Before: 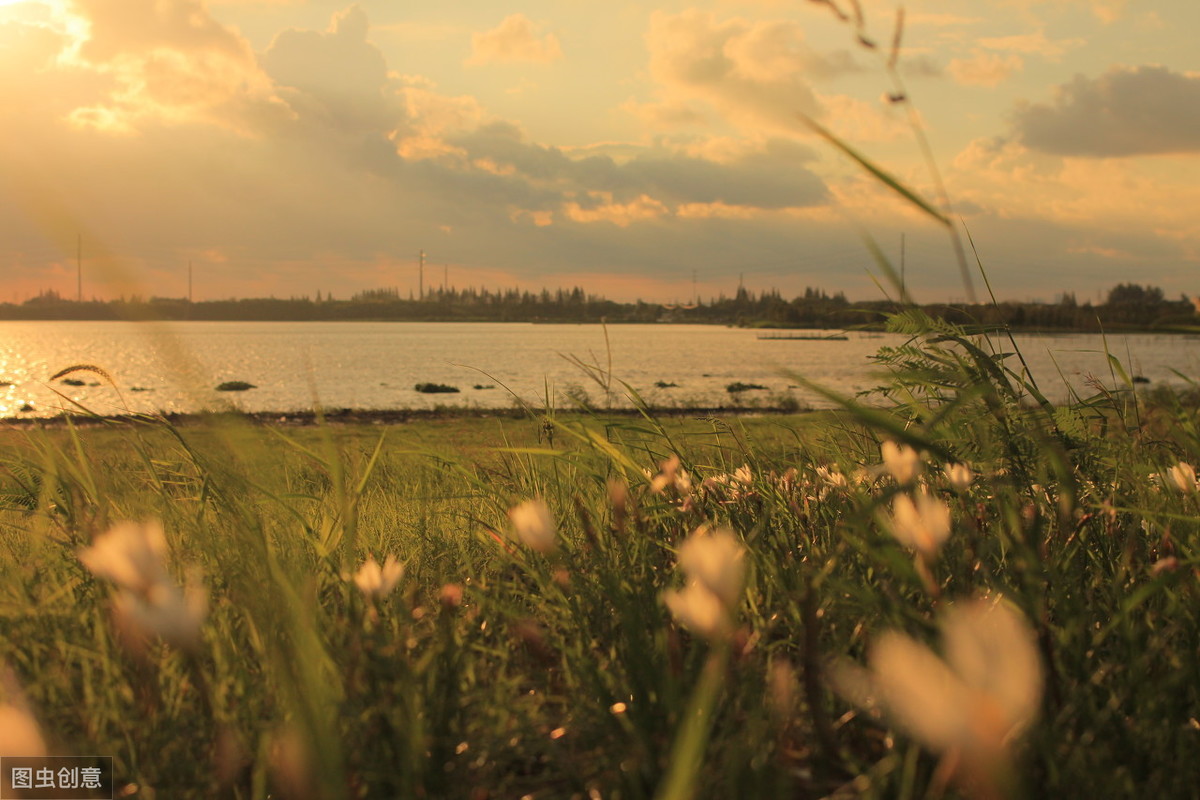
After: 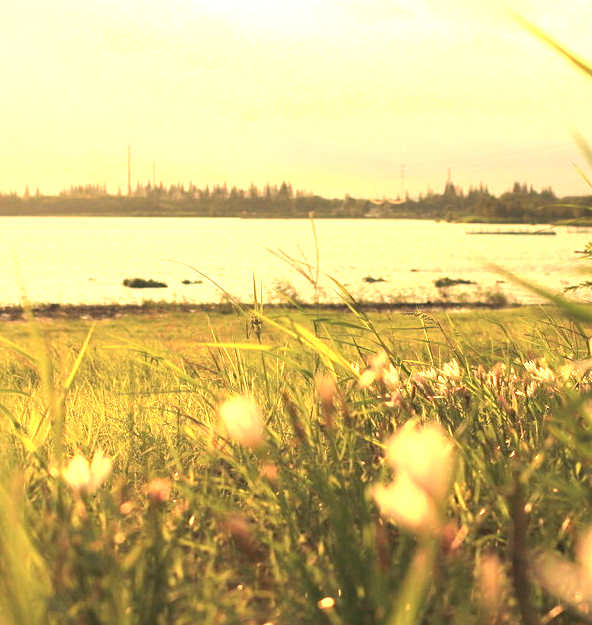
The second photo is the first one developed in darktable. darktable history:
crop and rotate: angle 0.02°, left 24.395%, top 13.18%, right 26.213%, bottom 8.59%
exposure: exposure 1.997 EV, compensate exposure bias true, compensate highlight preservation false
